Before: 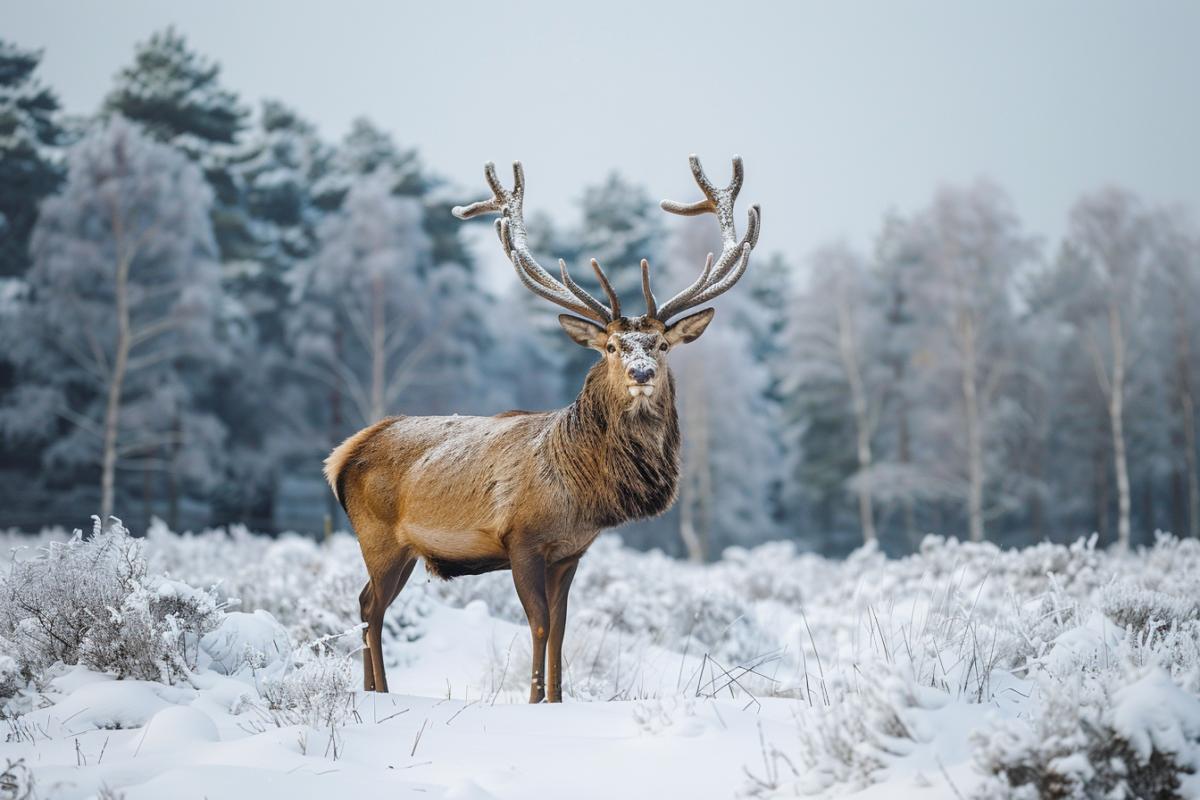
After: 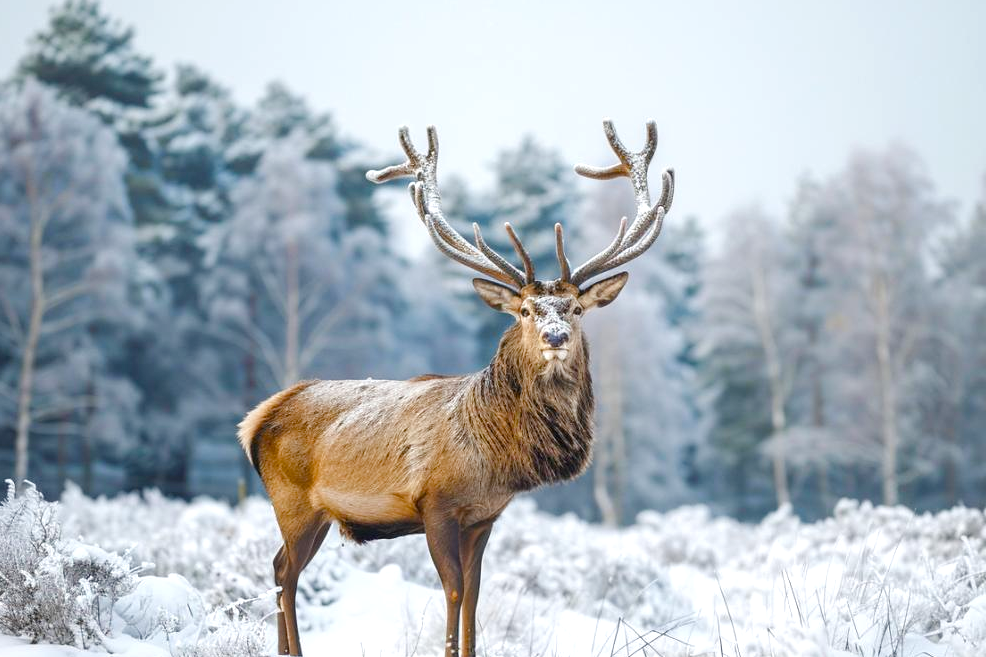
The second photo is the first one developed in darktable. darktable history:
crop and rotate: left 7.196%, top 4.574%, right 10.605%, bottom 13.178%
color balance rgb: perceptual saturation grading › global saturation 20%, perceptual saturation grading › highlights -50%, perceptual saturation grading › shadows 30%, perceptual brilliance grading › global brilliance 10%, perceptual brilliance grading › shadows 15%
